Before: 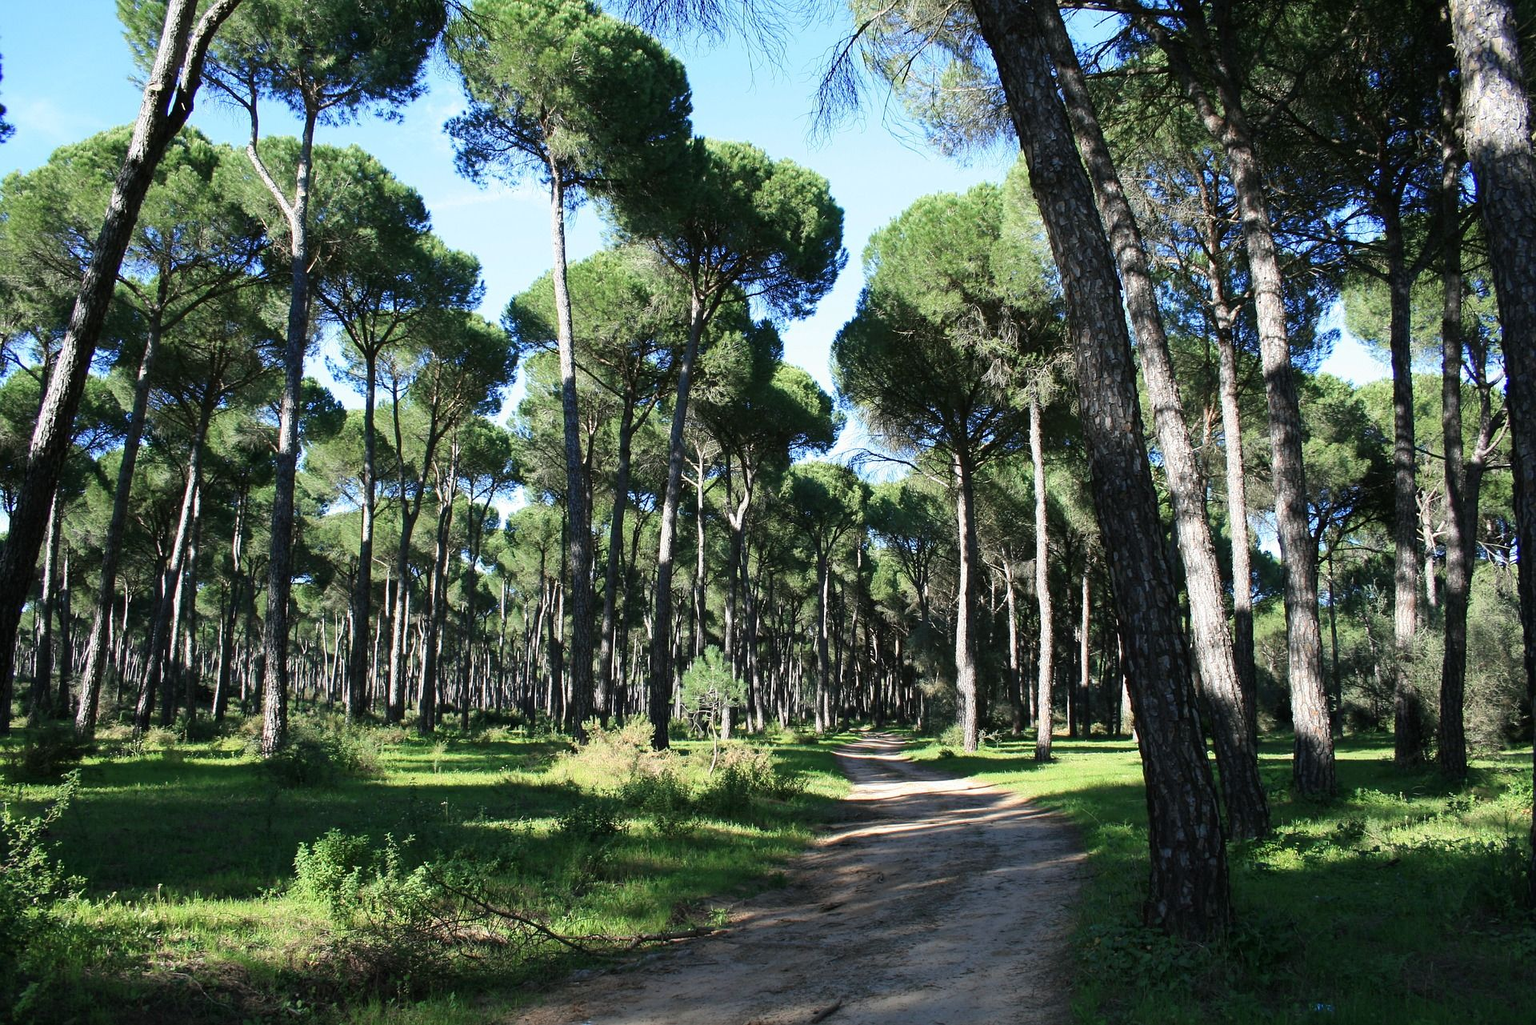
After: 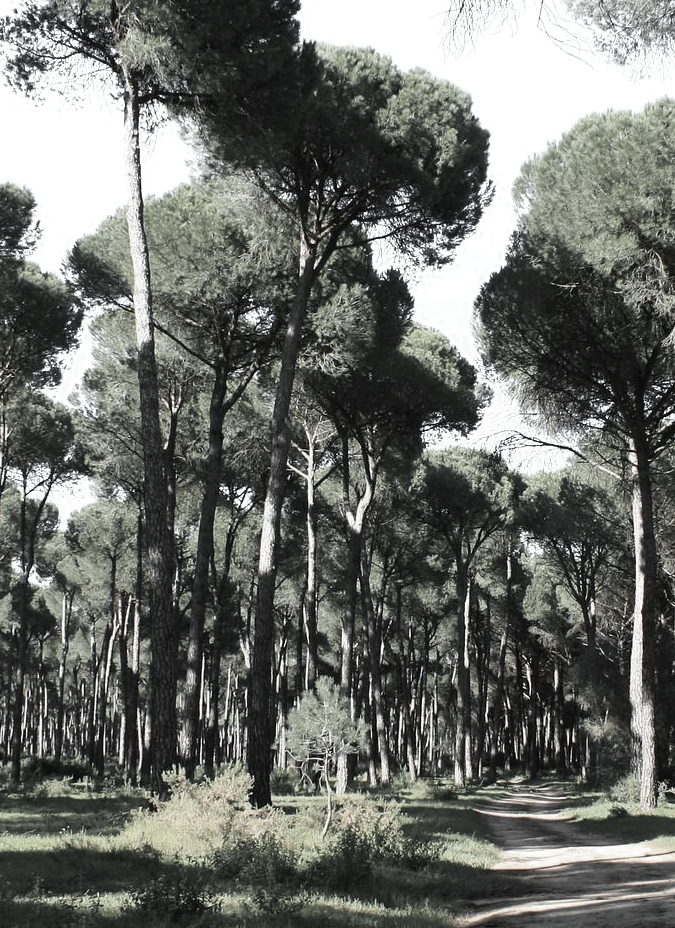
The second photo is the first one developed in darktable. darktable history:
crop and rotate: left 29.476%, top 10.214%, right 35.32%, bottom 17.333%
color zones: curves: ch0 [(0, 0.613) (0.01, 0.613) (0.245, 0.448) (0.498, 0.529) (0.642, 0.665) (0.879, 0.777) (0.99, 0.613)]; ch1 [(0, 0.035) (0.121, 0.189) (0.259, 0.197) (0.415, 0.061) (0.589, 0.022) (0.732, 0.022) (0.857, 0.026) (0.991, 0.053)]
